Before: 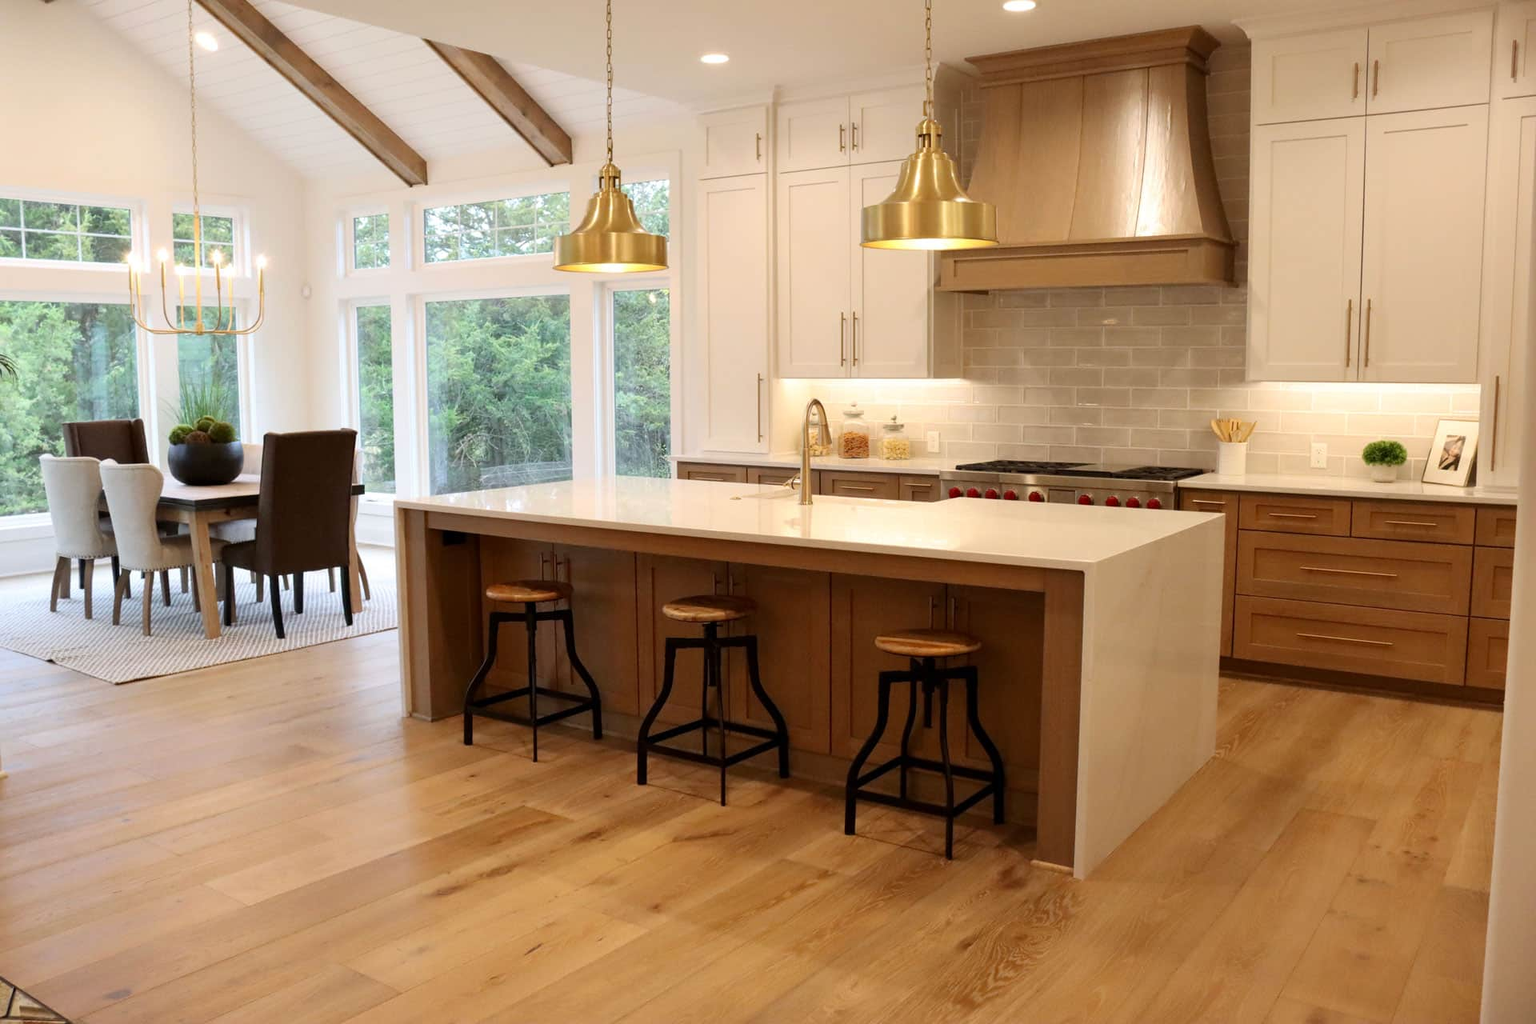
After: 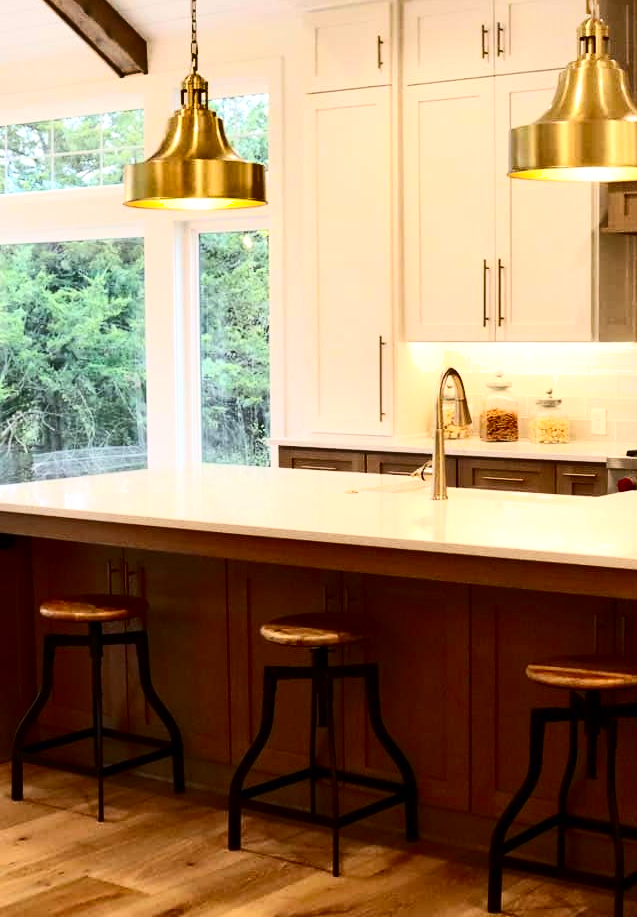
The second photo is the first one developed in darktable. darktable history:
contrast brightness saturation: contrast 0.396, brightness 0.041, saturation 0.25
shadows and highlights: shadows 11.71, white point adjustment 1.18, soften with gaussian
crop and rotate: left 29.608%, top 10.282%, right 37.189%, bottom 18.047%
